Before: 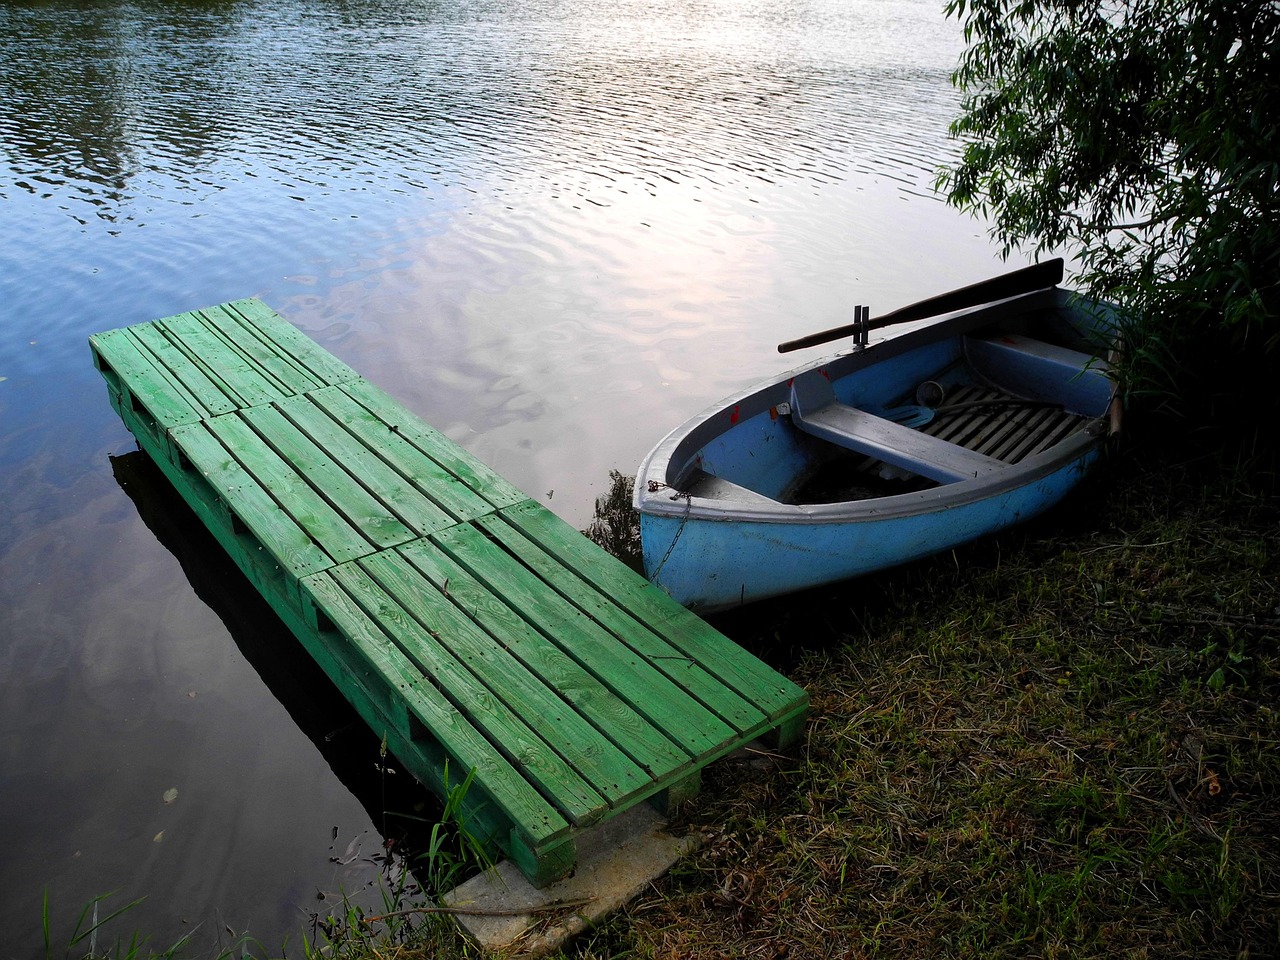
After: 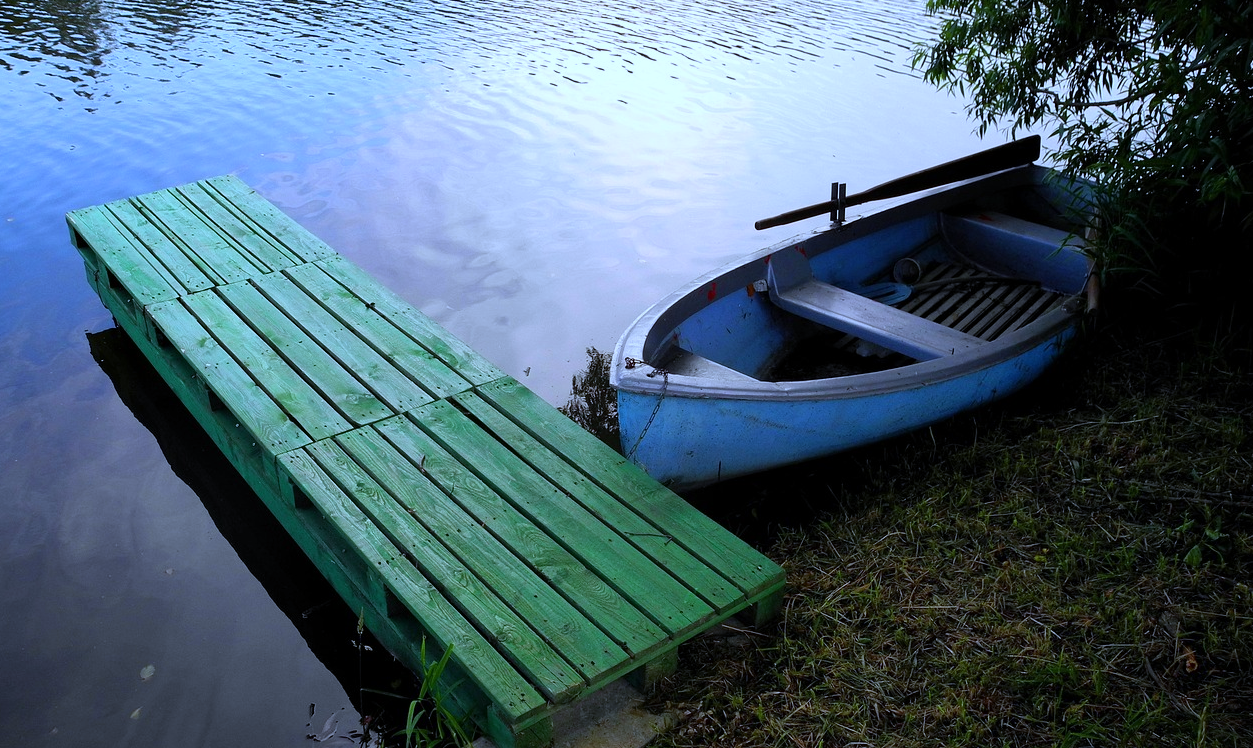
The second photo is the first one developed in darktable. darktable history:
crop and rotate: left 1.814%, top 12.818%, right 0.25%, bottom 9.225%
white balance: red 0.871, blue 1.249
